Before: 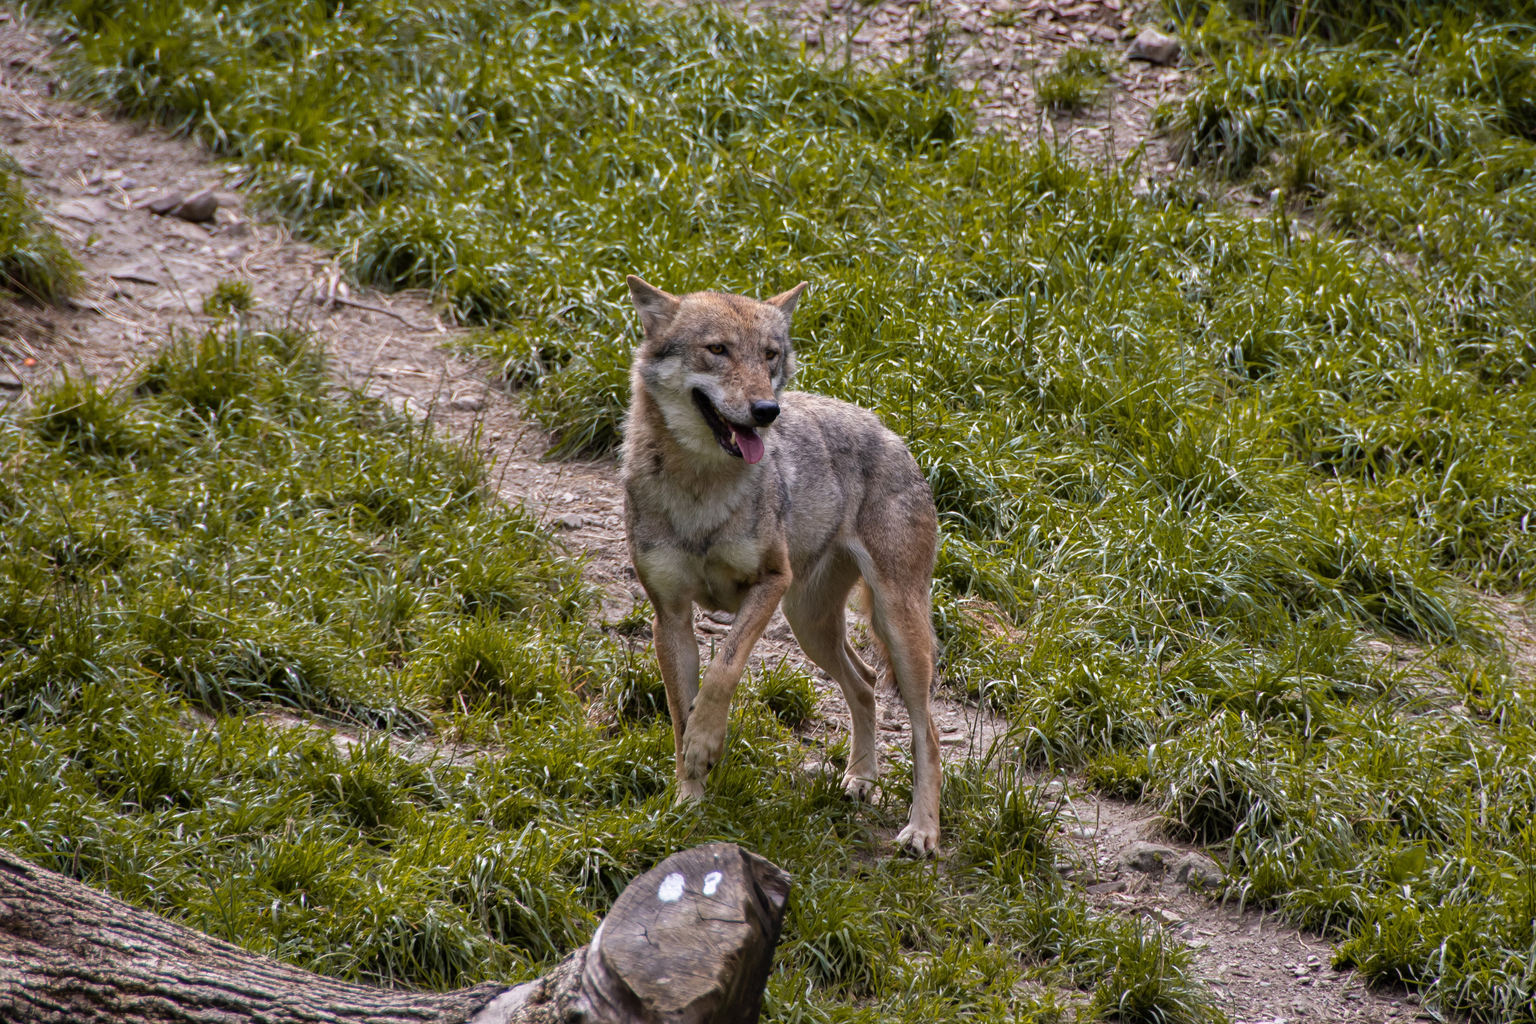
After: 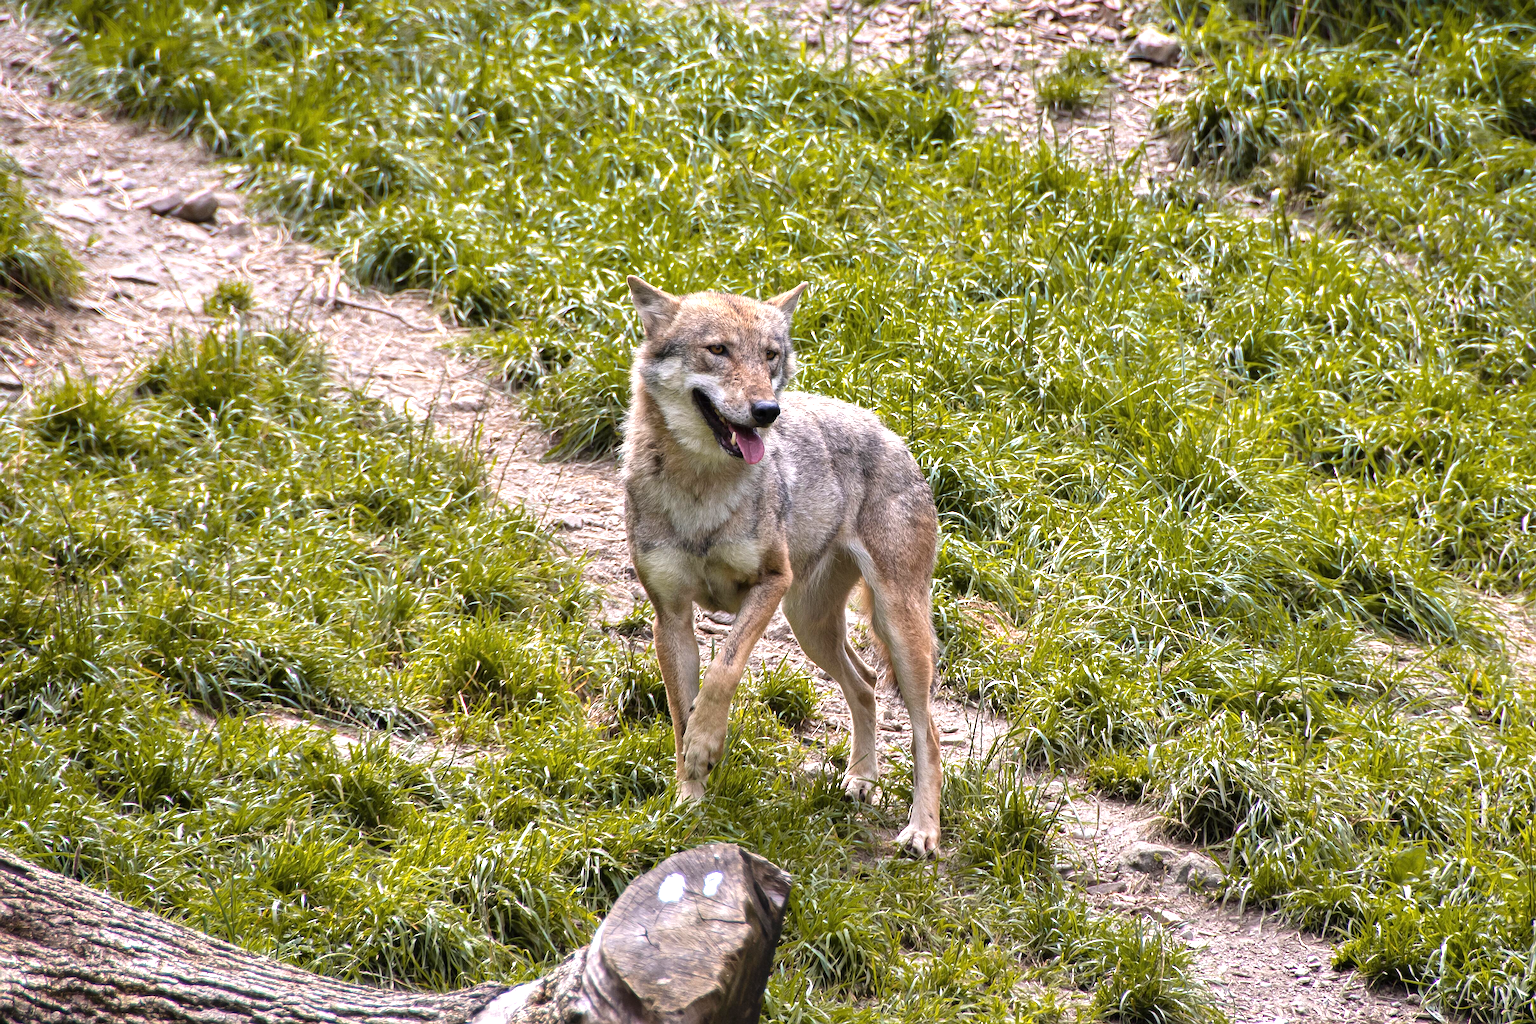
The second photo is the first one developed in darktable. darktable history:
sharpen: amount 0.492
exposure: black level correction 0, exposure 1.102 EV, compensate highlight preservation false
